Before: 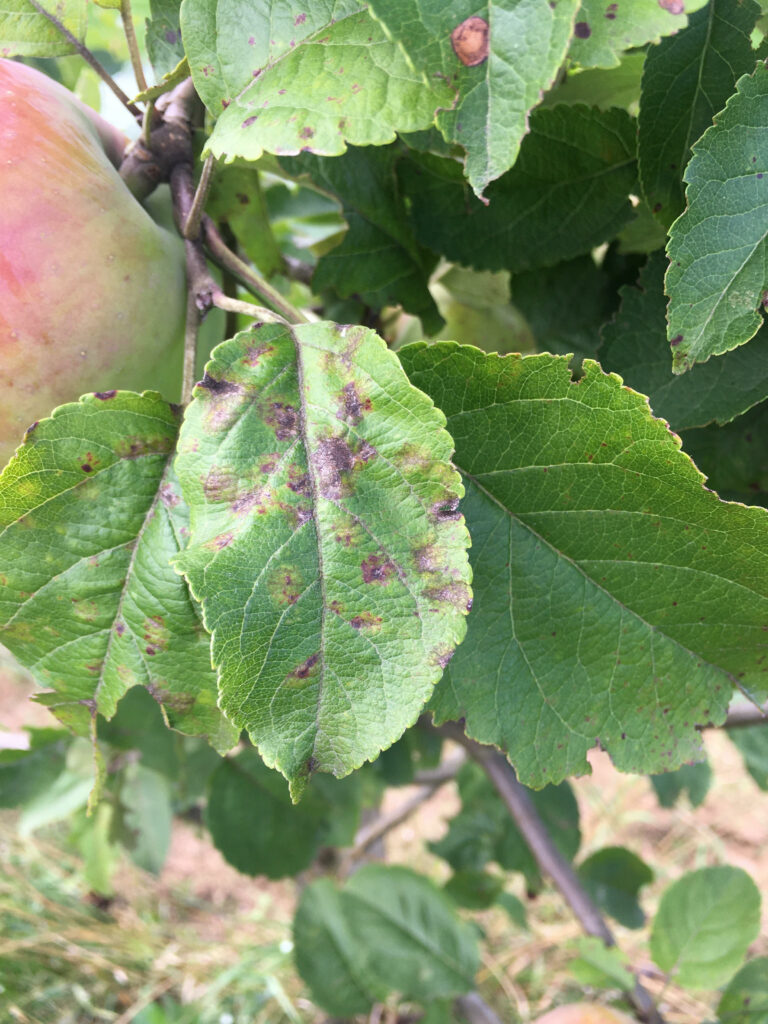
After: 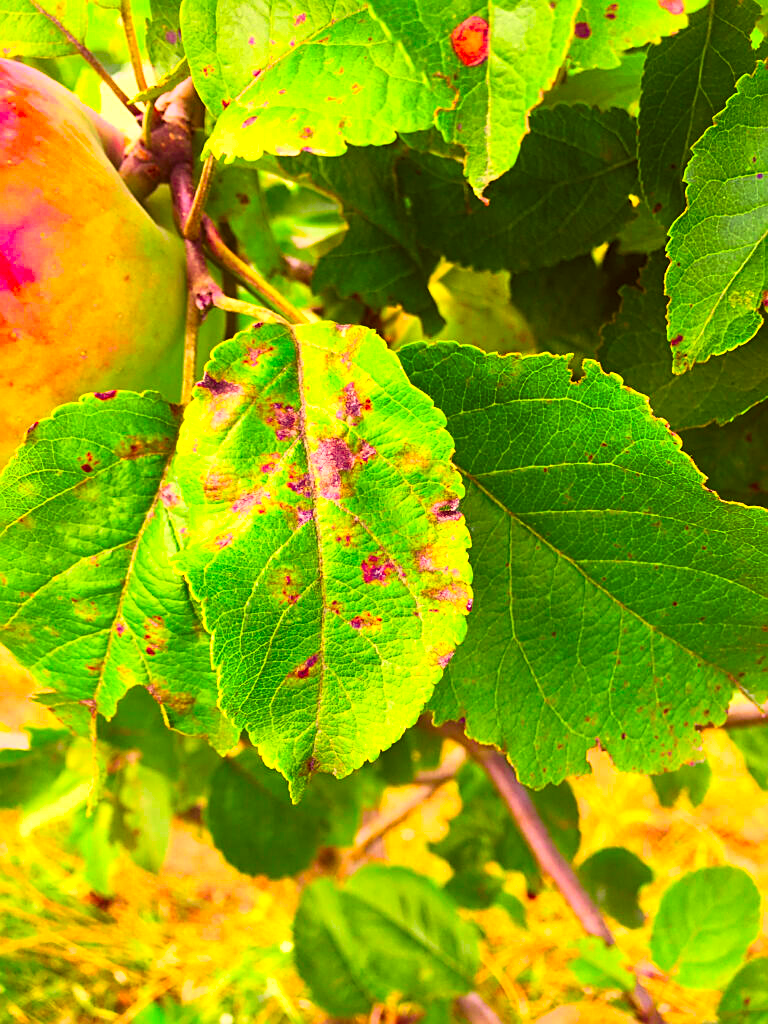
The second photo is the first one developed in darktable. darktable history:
color correction: highlights a* 10.7, highlights b* 30.51, shadows a* 2.63, shadows b* 17.97, saturation 1.76
local contrast: mode bilateral grid, contrast 20, coarseness 49, detail 119%, midtone range 0.2
color balance rgb: shadows lift › luminance 0.547%, shadows lift › chroma 6.979%, shadows lift › hue 301.45°, power › hue 62.48°, perceptual saturation grading › global saturation 35.737%, perceptual brilliance grading › highlights 5.483%, perceptual brilliance grading › shadows -10.164%, global vibrance 14.667%
sharpen: on, module defaults
contrast brightness saturation: contrast 0.198, brightness 0.158, saturation 0.221
